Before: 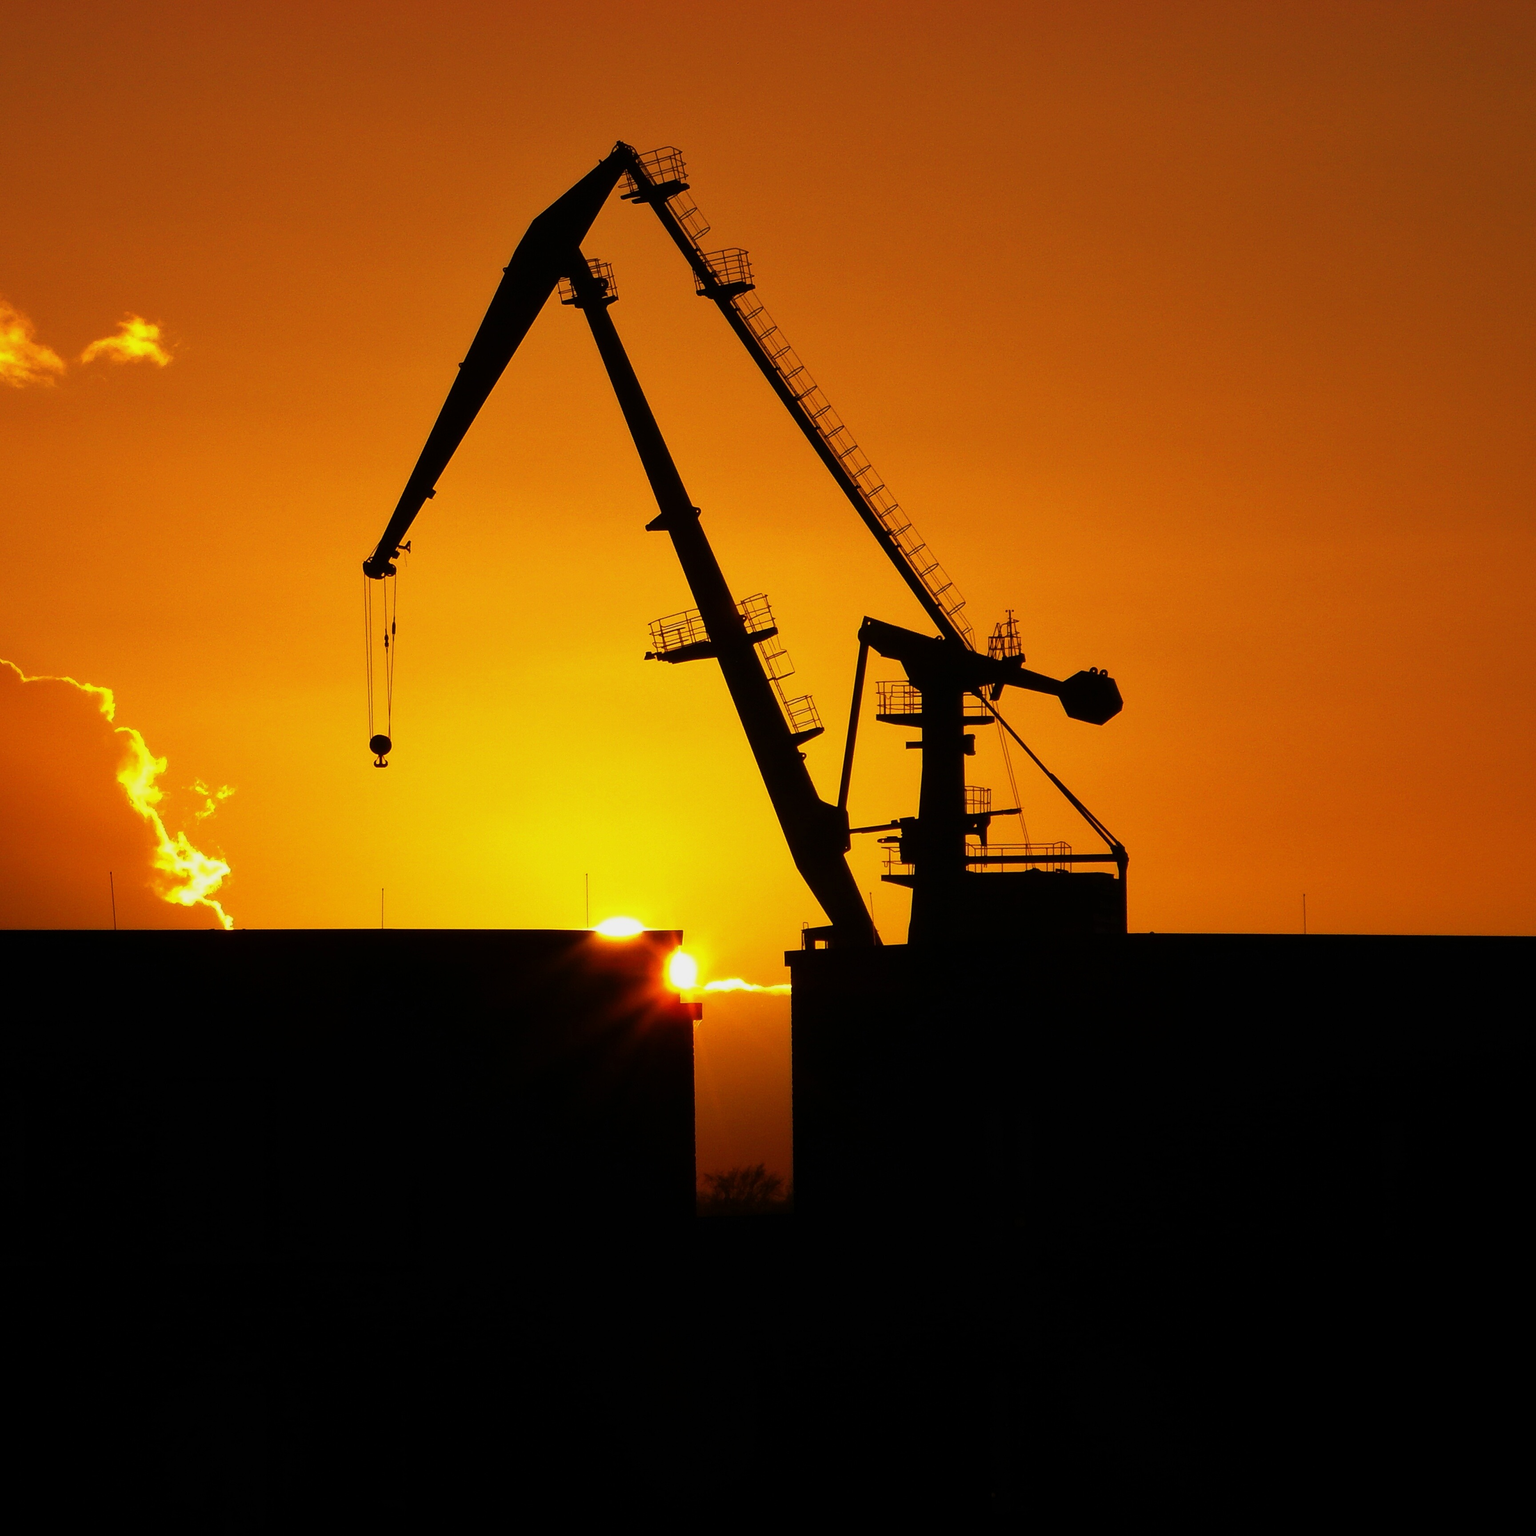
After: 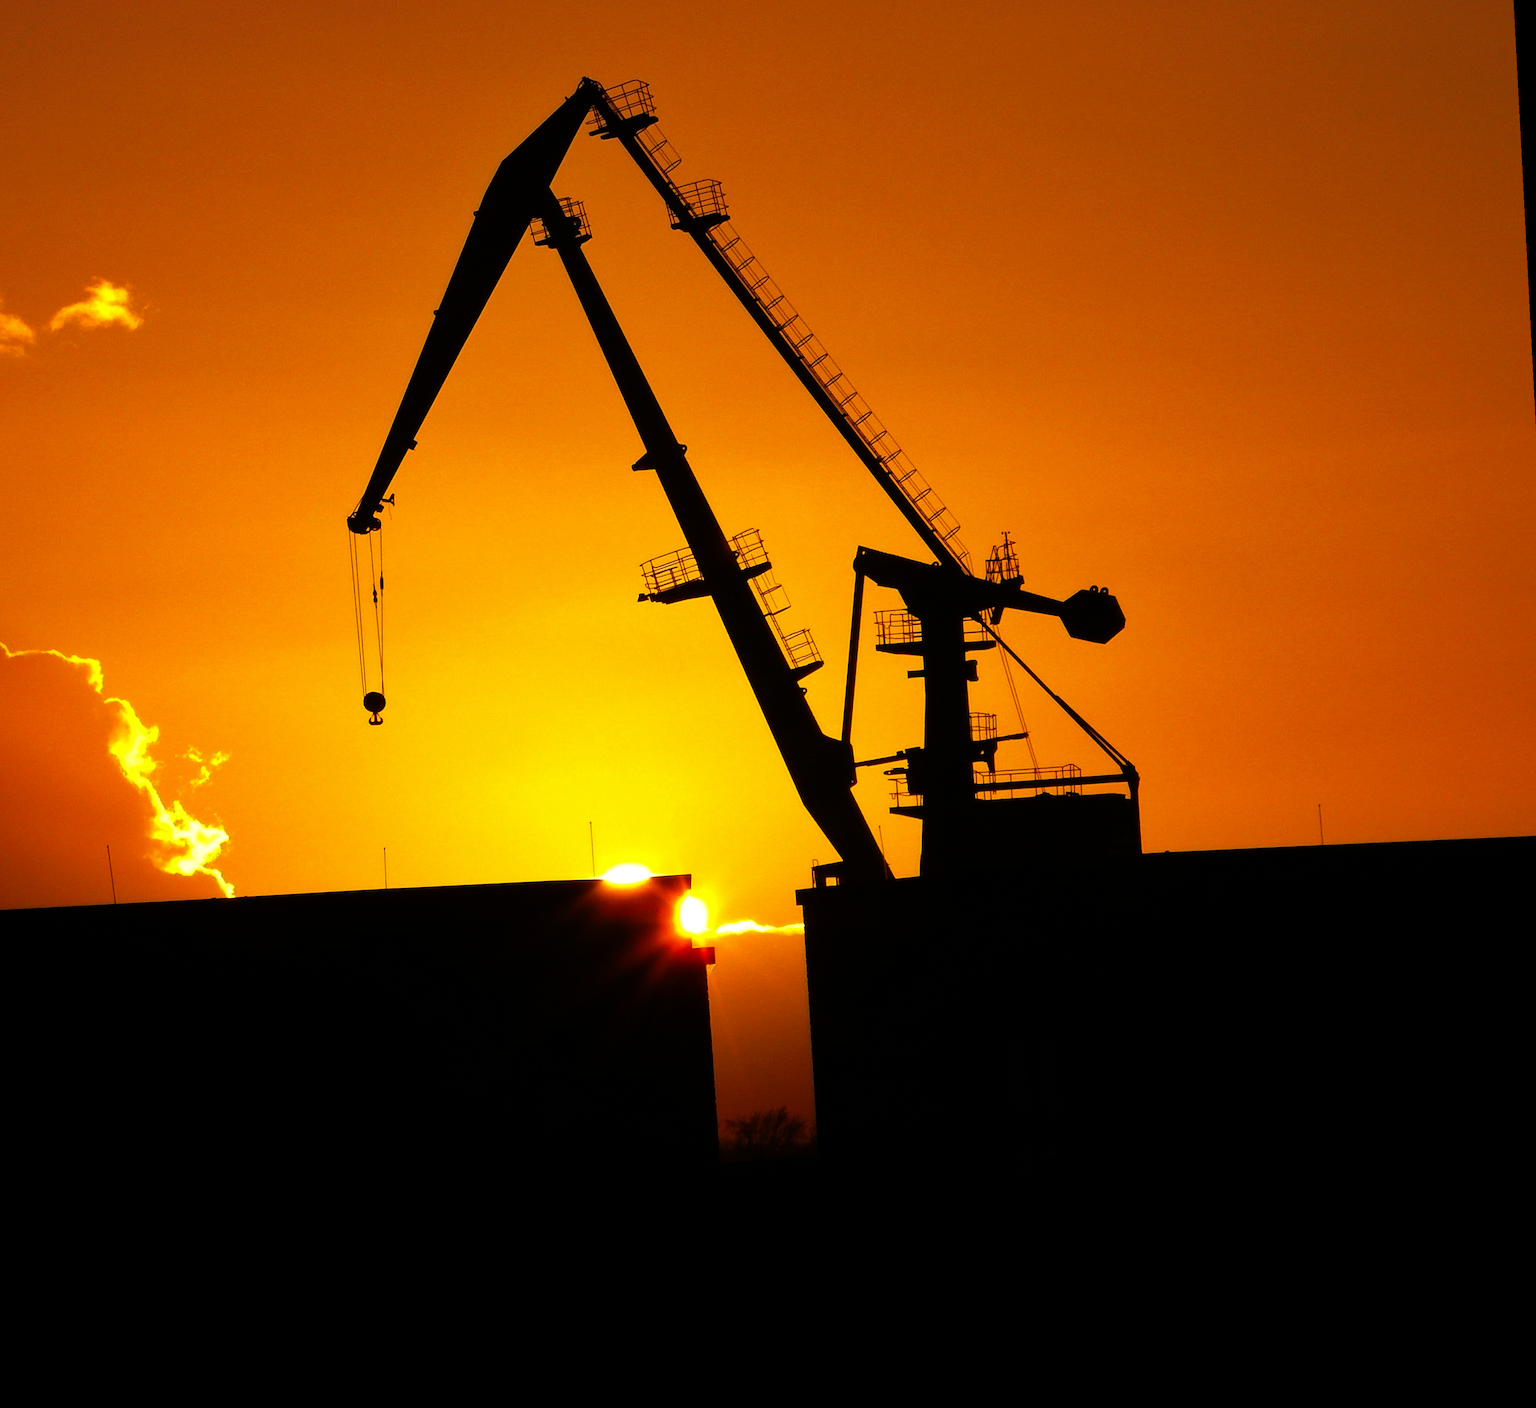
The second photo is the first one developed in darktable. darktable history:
color balance: contrast 10%
rotate and perspective: rotation -3°, crop left 0.031, crop right 0.968, crop top 0.07, crop bottom 0.93
